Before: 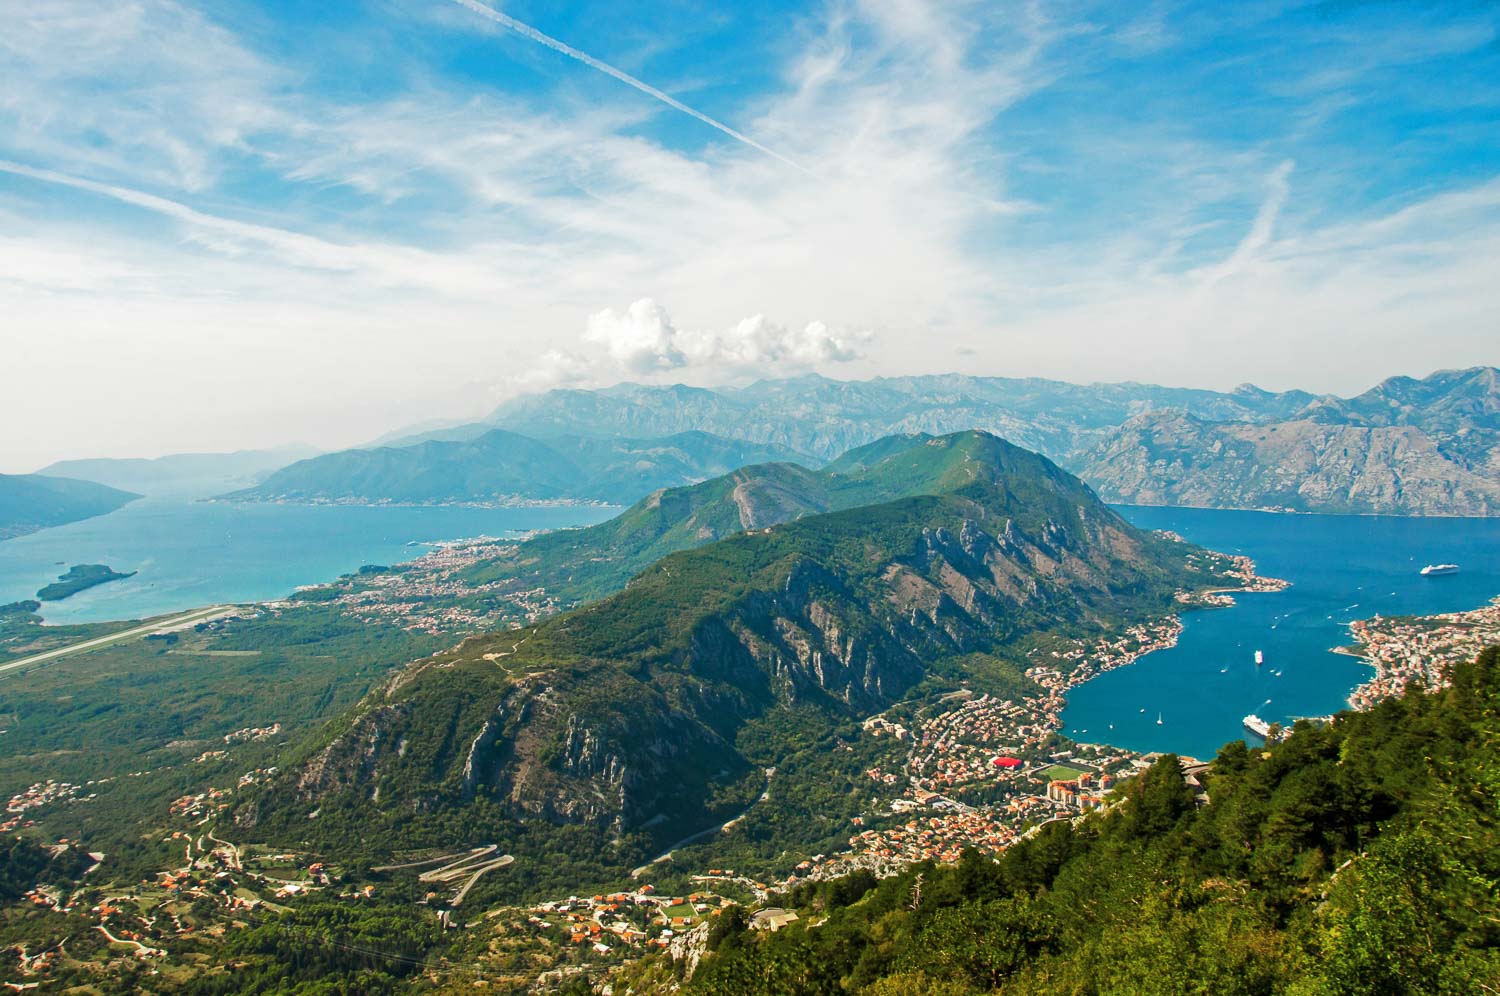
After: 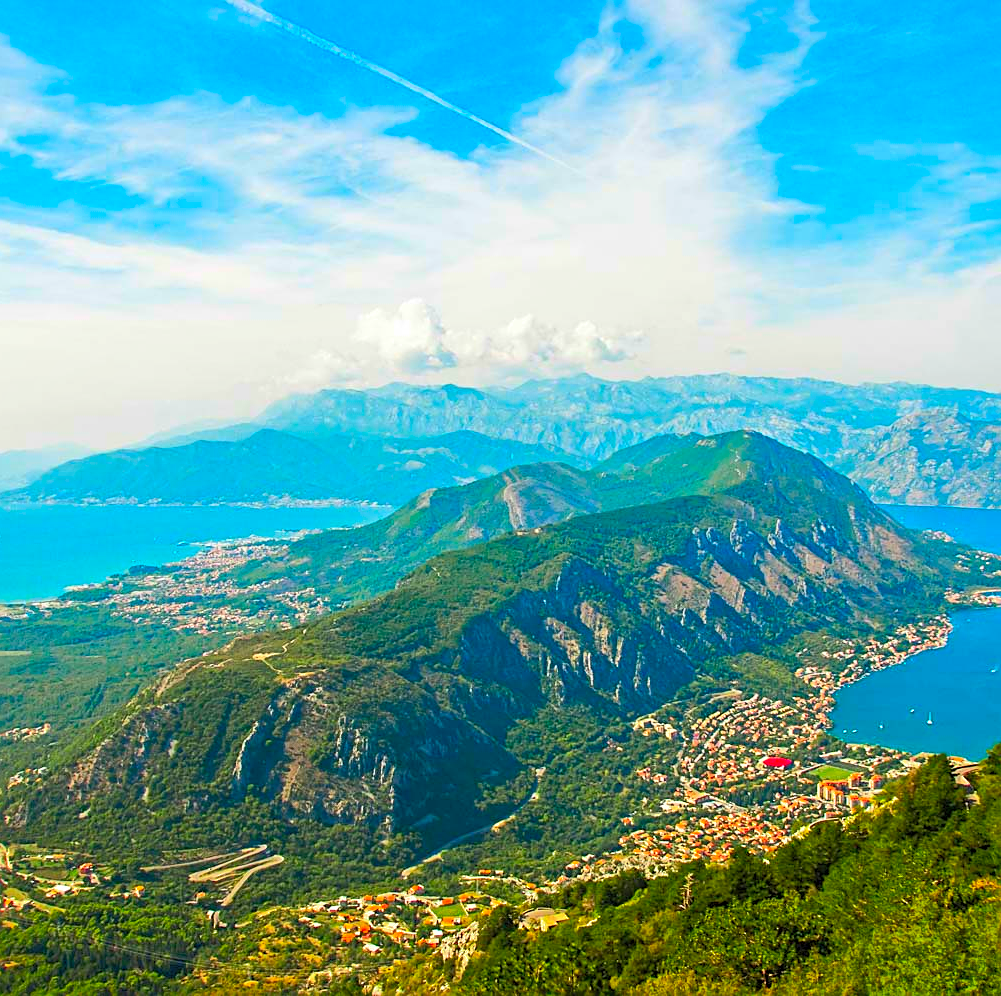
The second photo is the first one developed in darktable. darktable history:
crop: left 15.386%, right 17.838%
contrast brightness saturation: contrast 0.199, brightness 0.199, saturation 0.8
shadows and highlights: on, module defaults
sharpen: on, module defaults
